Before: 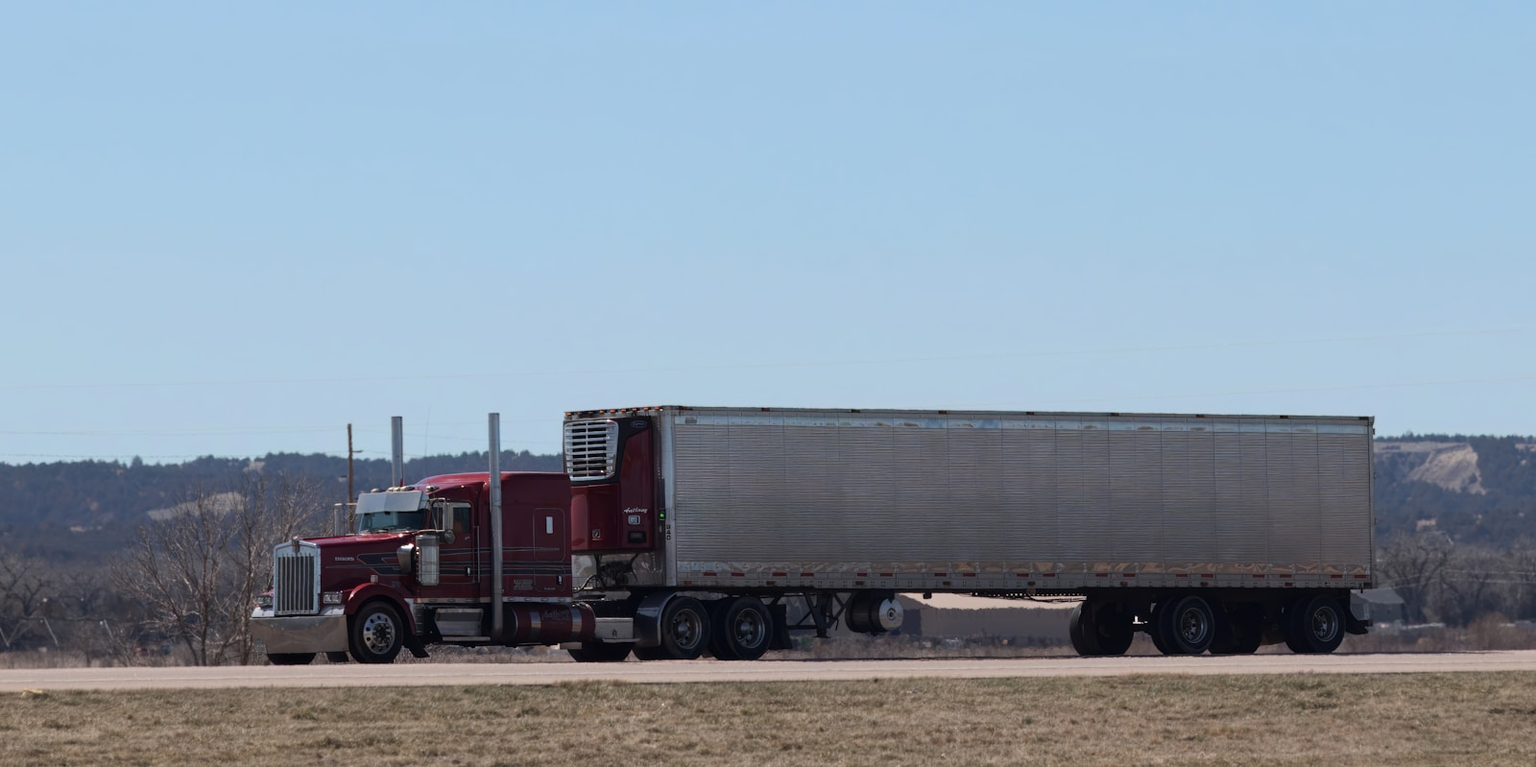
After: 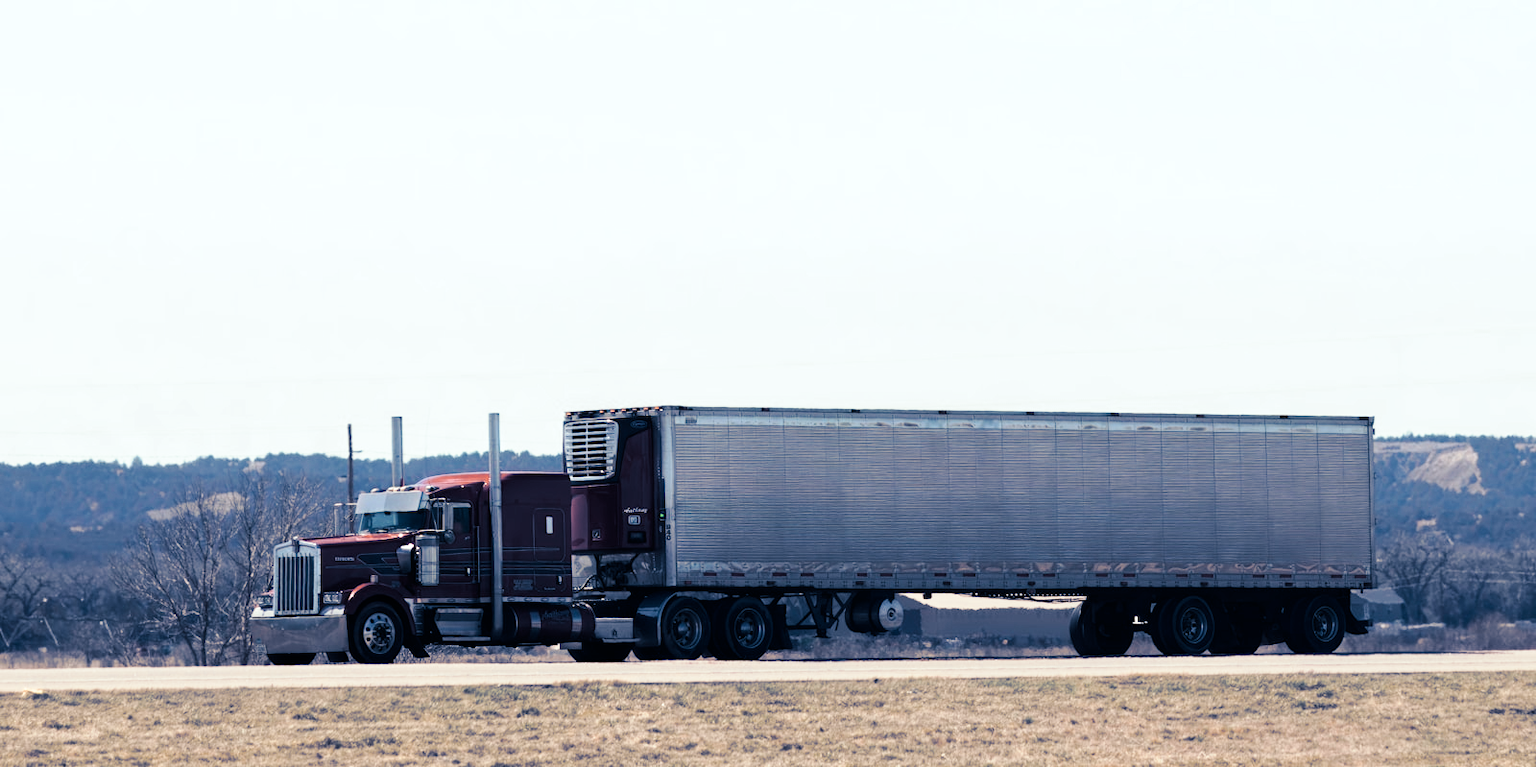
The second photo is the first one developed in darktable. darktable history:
base curve: curves: ch0 [(0, 0) (0.005, 0.002) (0.15, 0.3) (0.4, 0.7) (0.75, 0.95) (1, 1)], preserve colors none
color zones: curves: ch0 [(0.018, 0.548) (0.197, 0.654) (0.425, 0.447) (0.605, 0.658) (0.732, 0.579)]; ch1 [(0.105, 0.531) (0.224, 0.531) (0.386, 0.39) (0.618, 0.456) (0.732, 0.456) (0.956, 0.421)]; ch2 [(0.039, 0.583) (0.215, 0.465) (0.399, 0.544) (0.465, 0.548) (0.614, 0.447) (0.724, 0.43) (0.882, 0.623) (0.956, 0.632)]
split-toning: shadows › hue 226.8°, shadows › saturation 0.84
